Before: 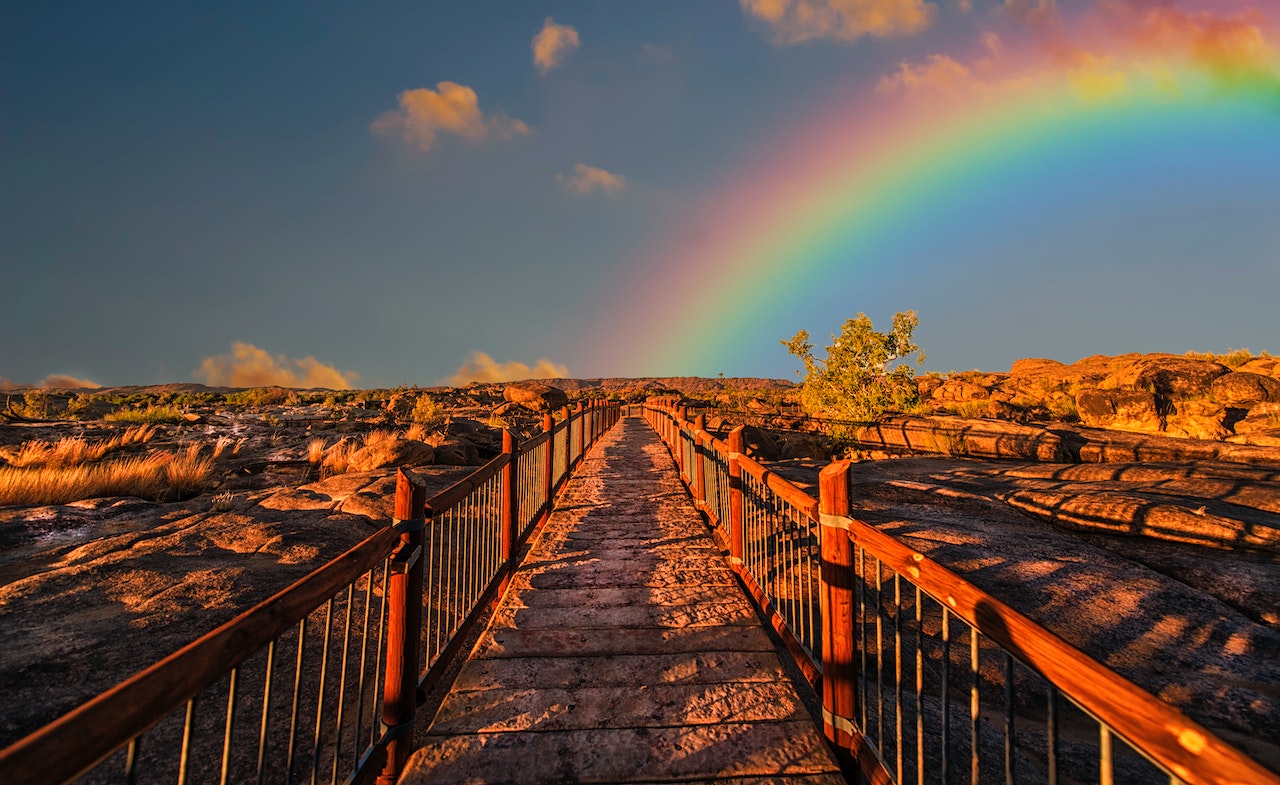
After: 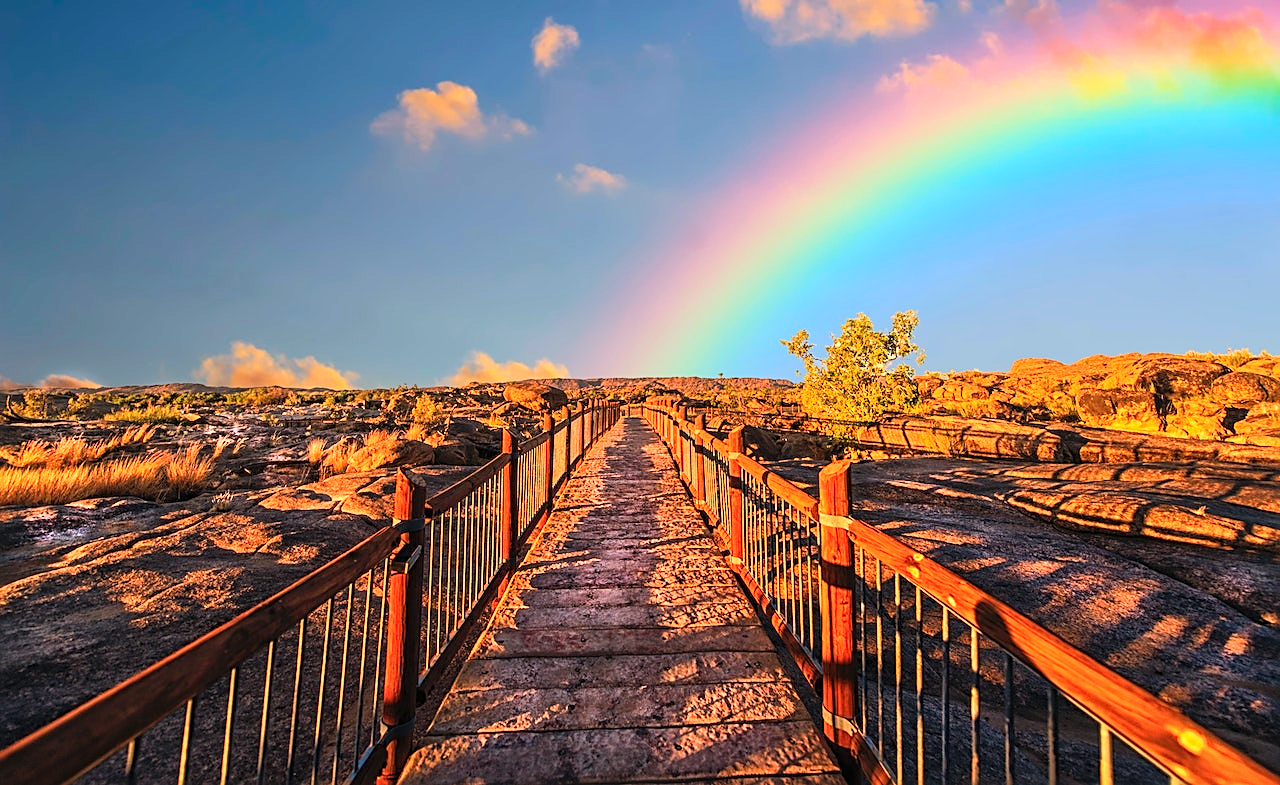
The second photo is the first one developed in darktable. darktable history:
color calibration: x 0.37, y 0.382, temperature 4307.93 K
contrast brightness saturation: contrast 0.201, brightness 0.169, saturation 0.219
sharpen: radius 1.922
exposure: black level correction 0, exposure 0.5 EV, compensate exposure bias true, compensate highlight preservation false
